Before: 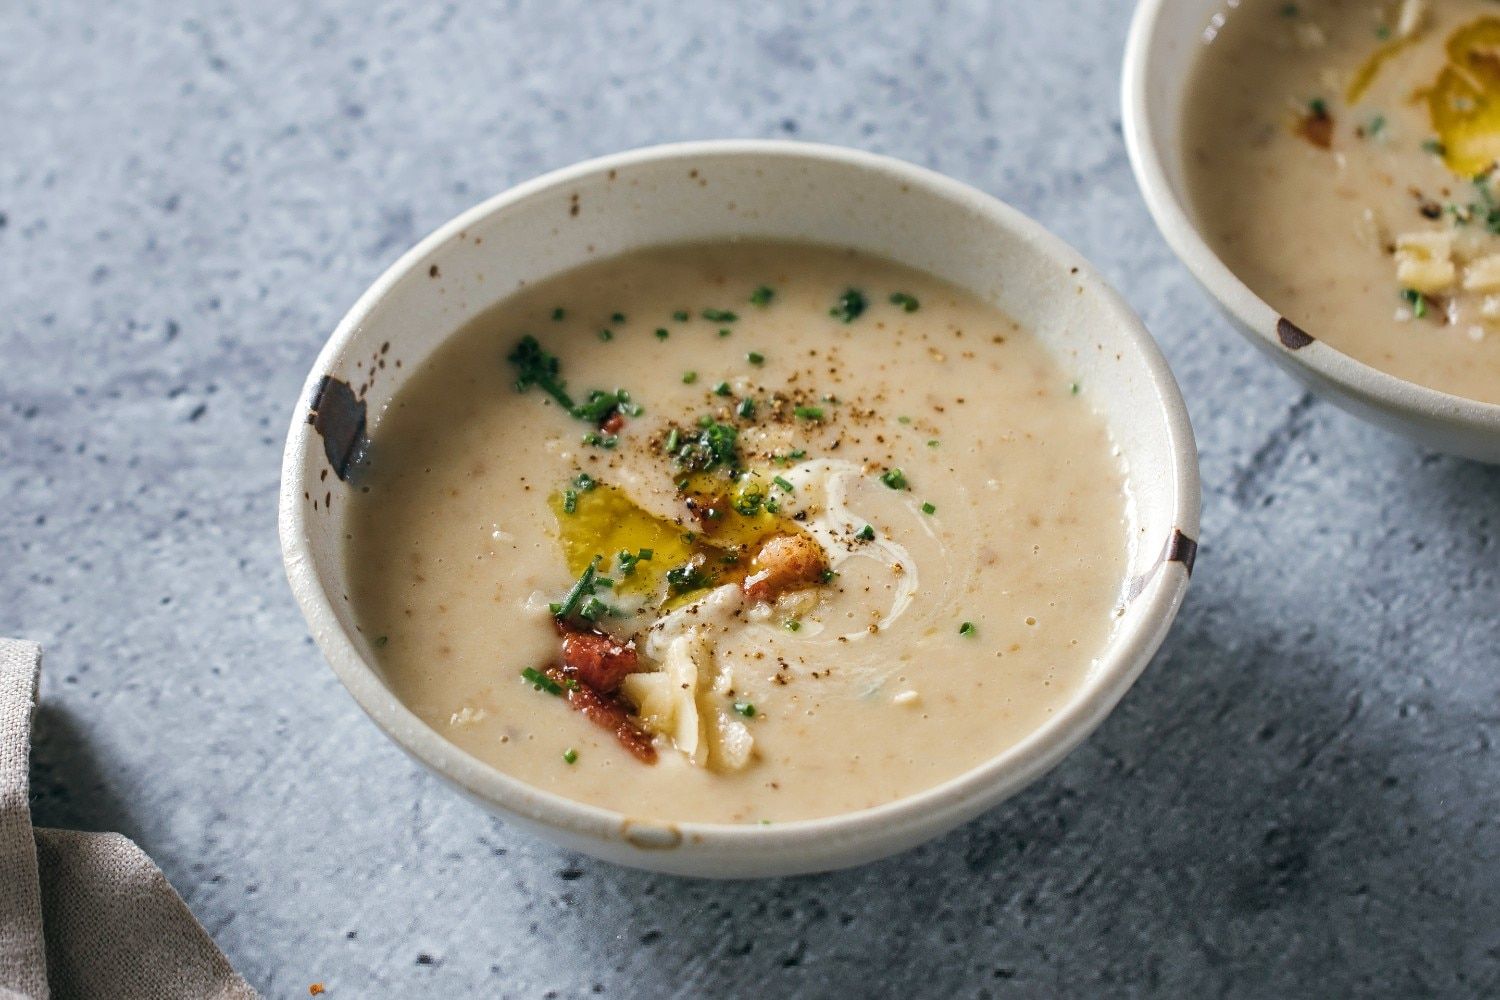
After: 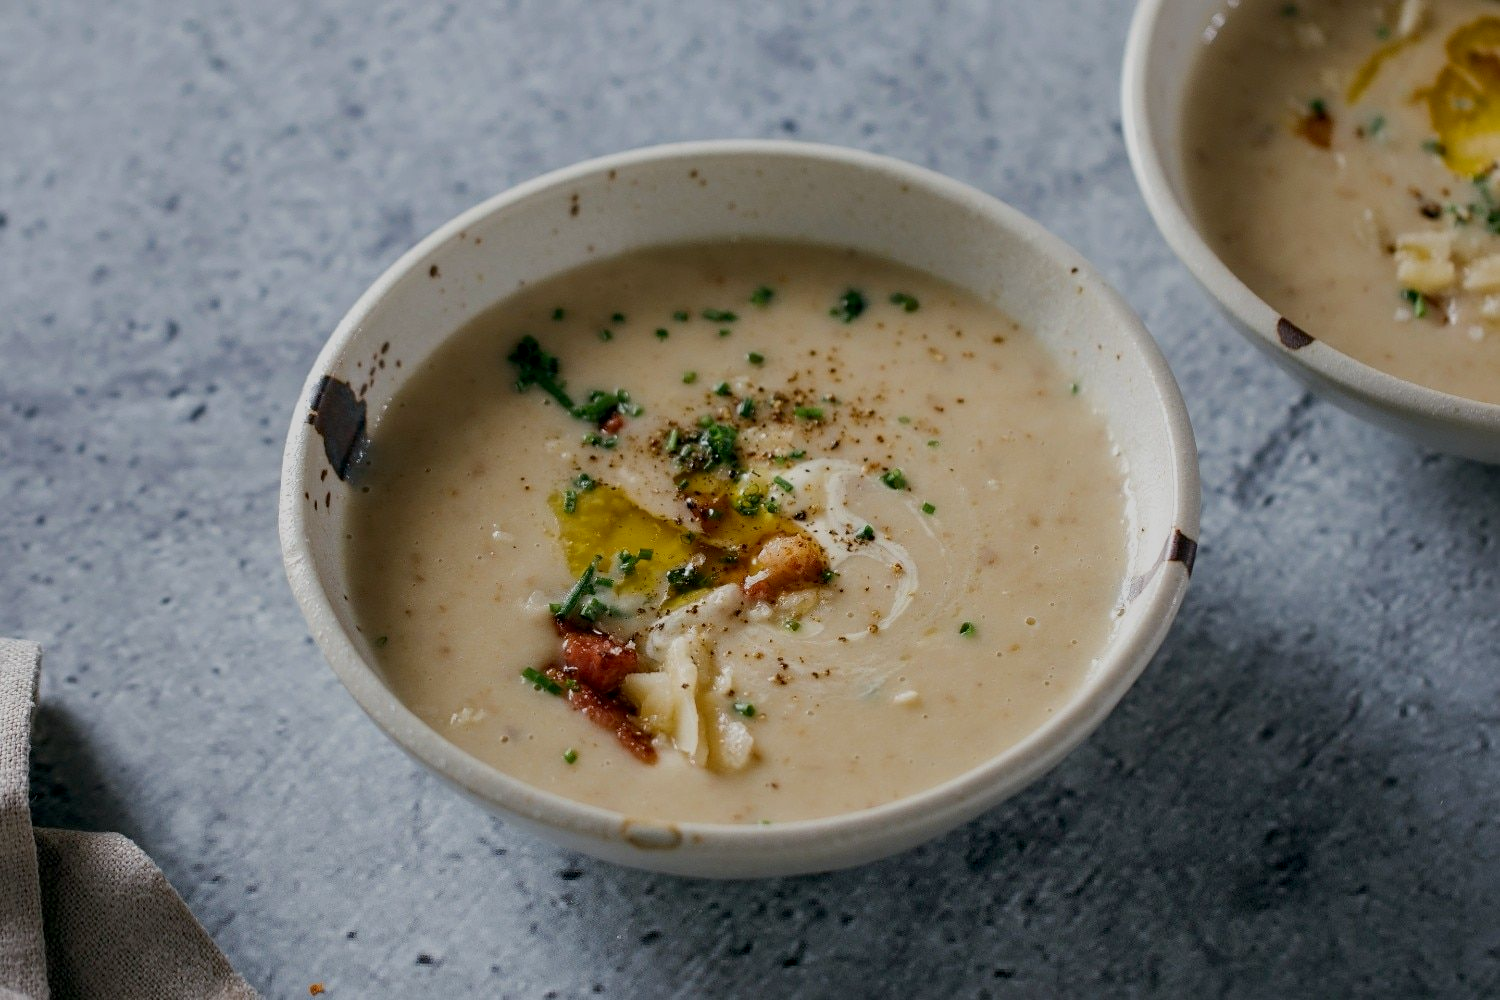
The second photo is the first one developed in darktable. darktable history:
exposure: black level correction 0.009, exposure -0.642 EV, compensate highlight preservation false
